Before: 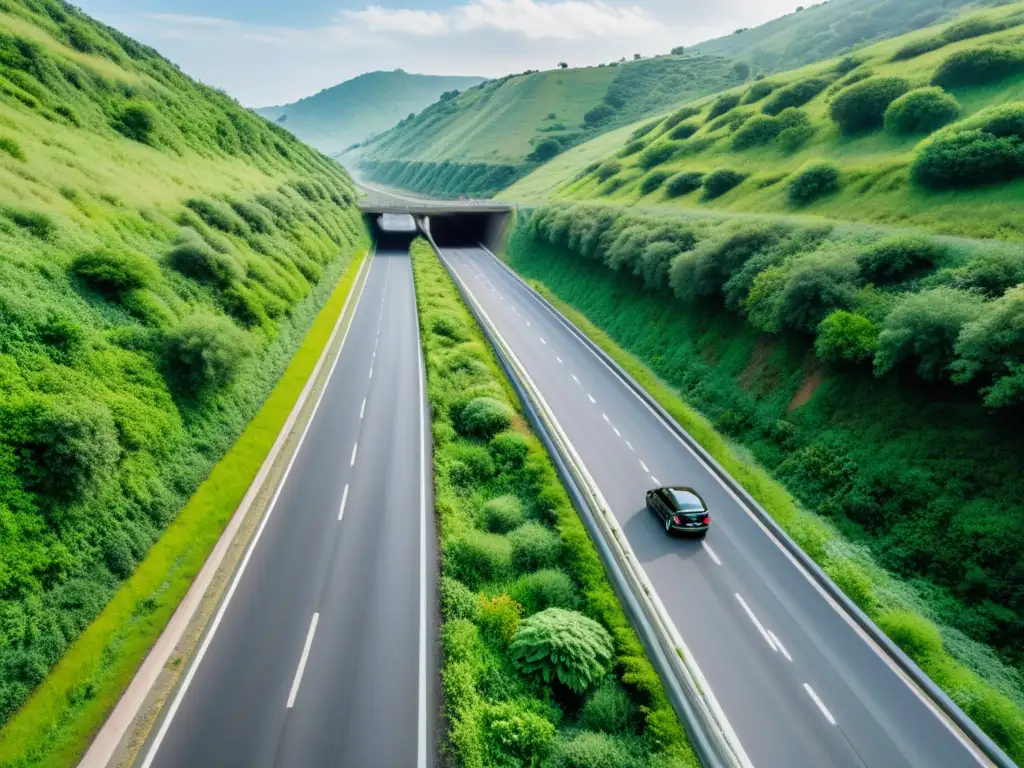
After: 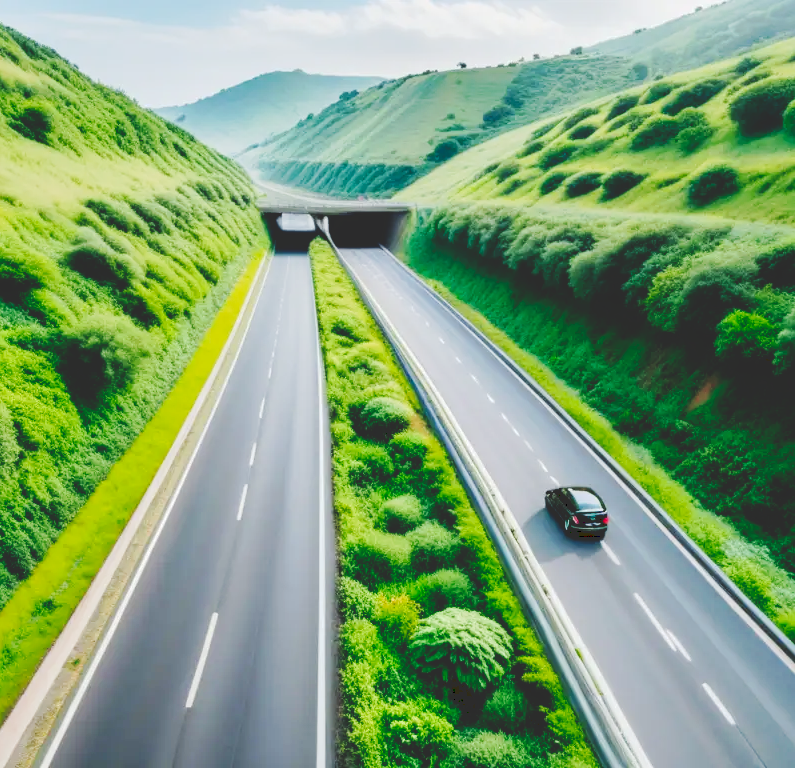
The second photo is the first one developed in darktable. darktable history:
tone curve: curves: ch0 [(0, 0) (0.003, 0.178) (0.011, 0.177) (0.025, 0.177) (0.044, 0.178) (0.069, 0.178) (0.1, 0.18) (0.136, 0.183) (0.177, 0.199) (0.224, 0.227) (0.277, 0.278) (0.335, 0.357) (0.399, 0.449) (0.468, 0.546) (0.543, 0.65) (0.623, 0.724) (0.709, 0.804) (0.801, 0.868) (0.898, 0.921) (1, 1)], preserve colors none
crop: left 9.895%, right 12.453%
